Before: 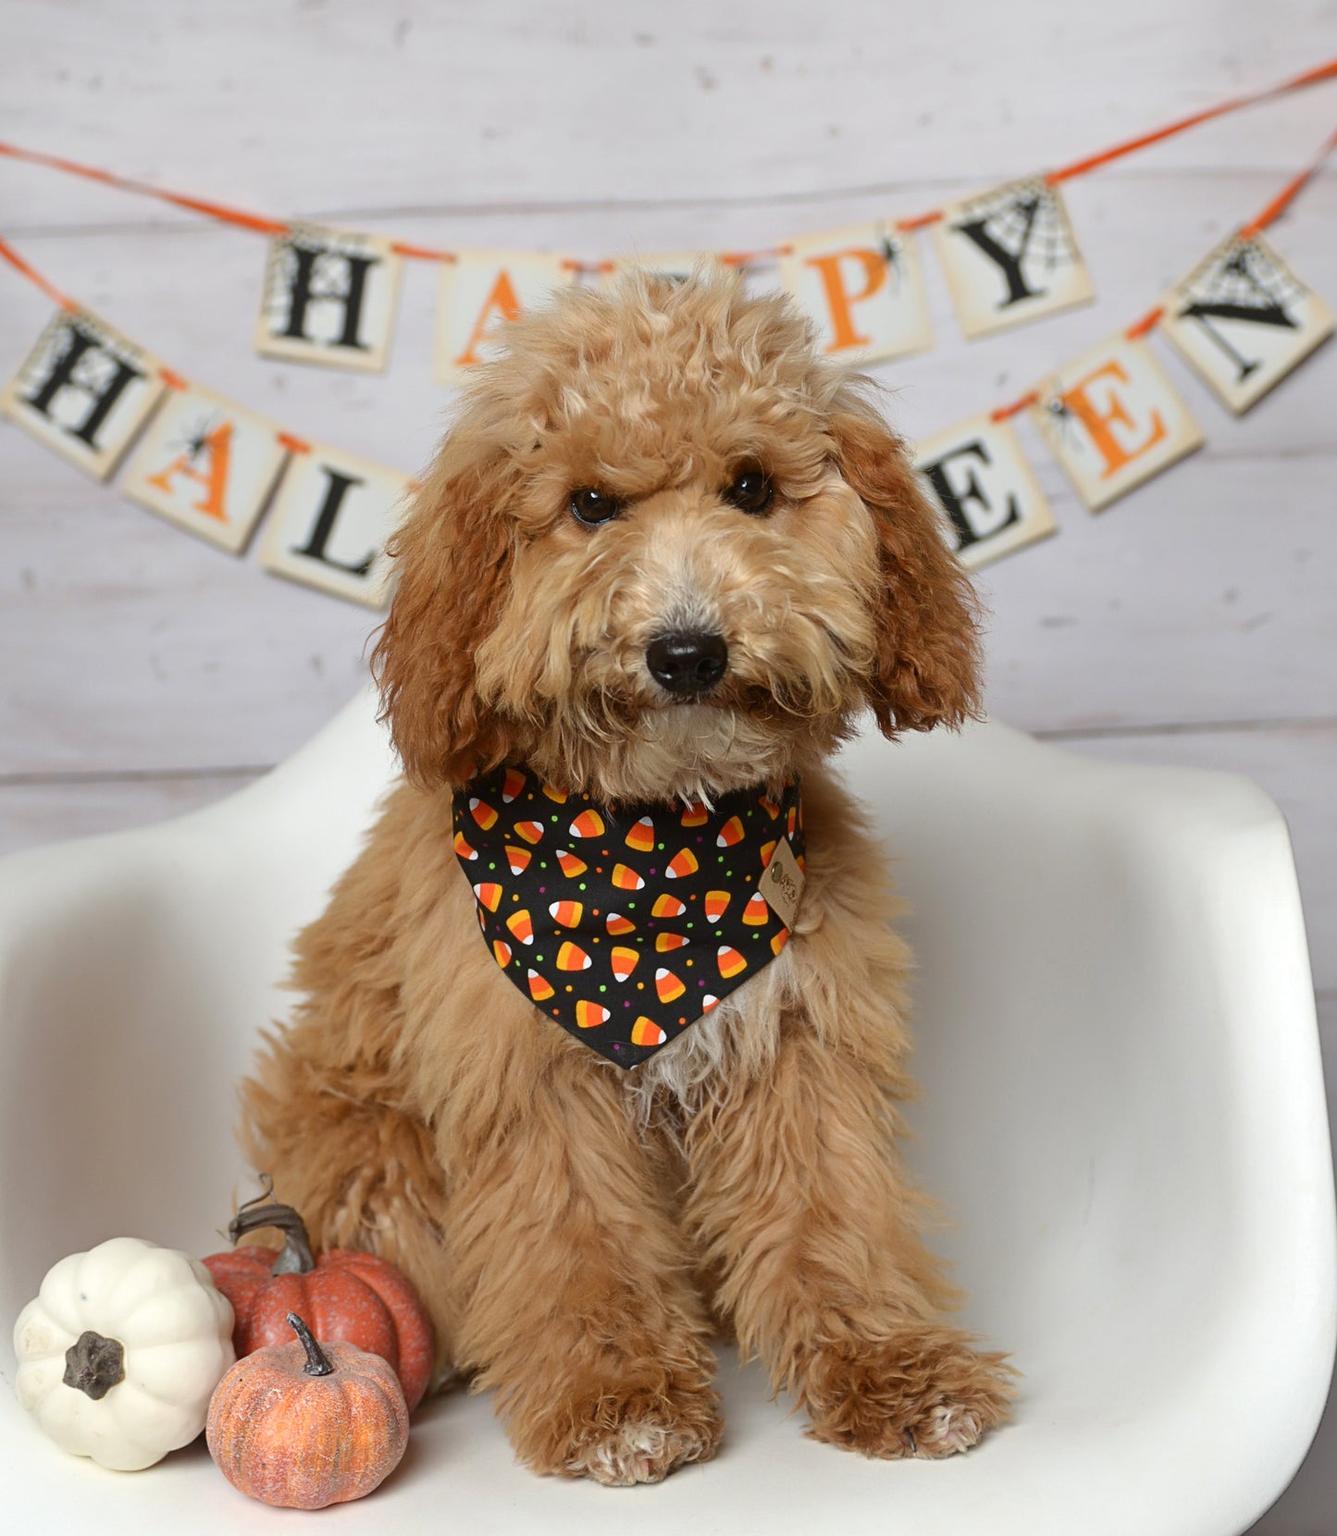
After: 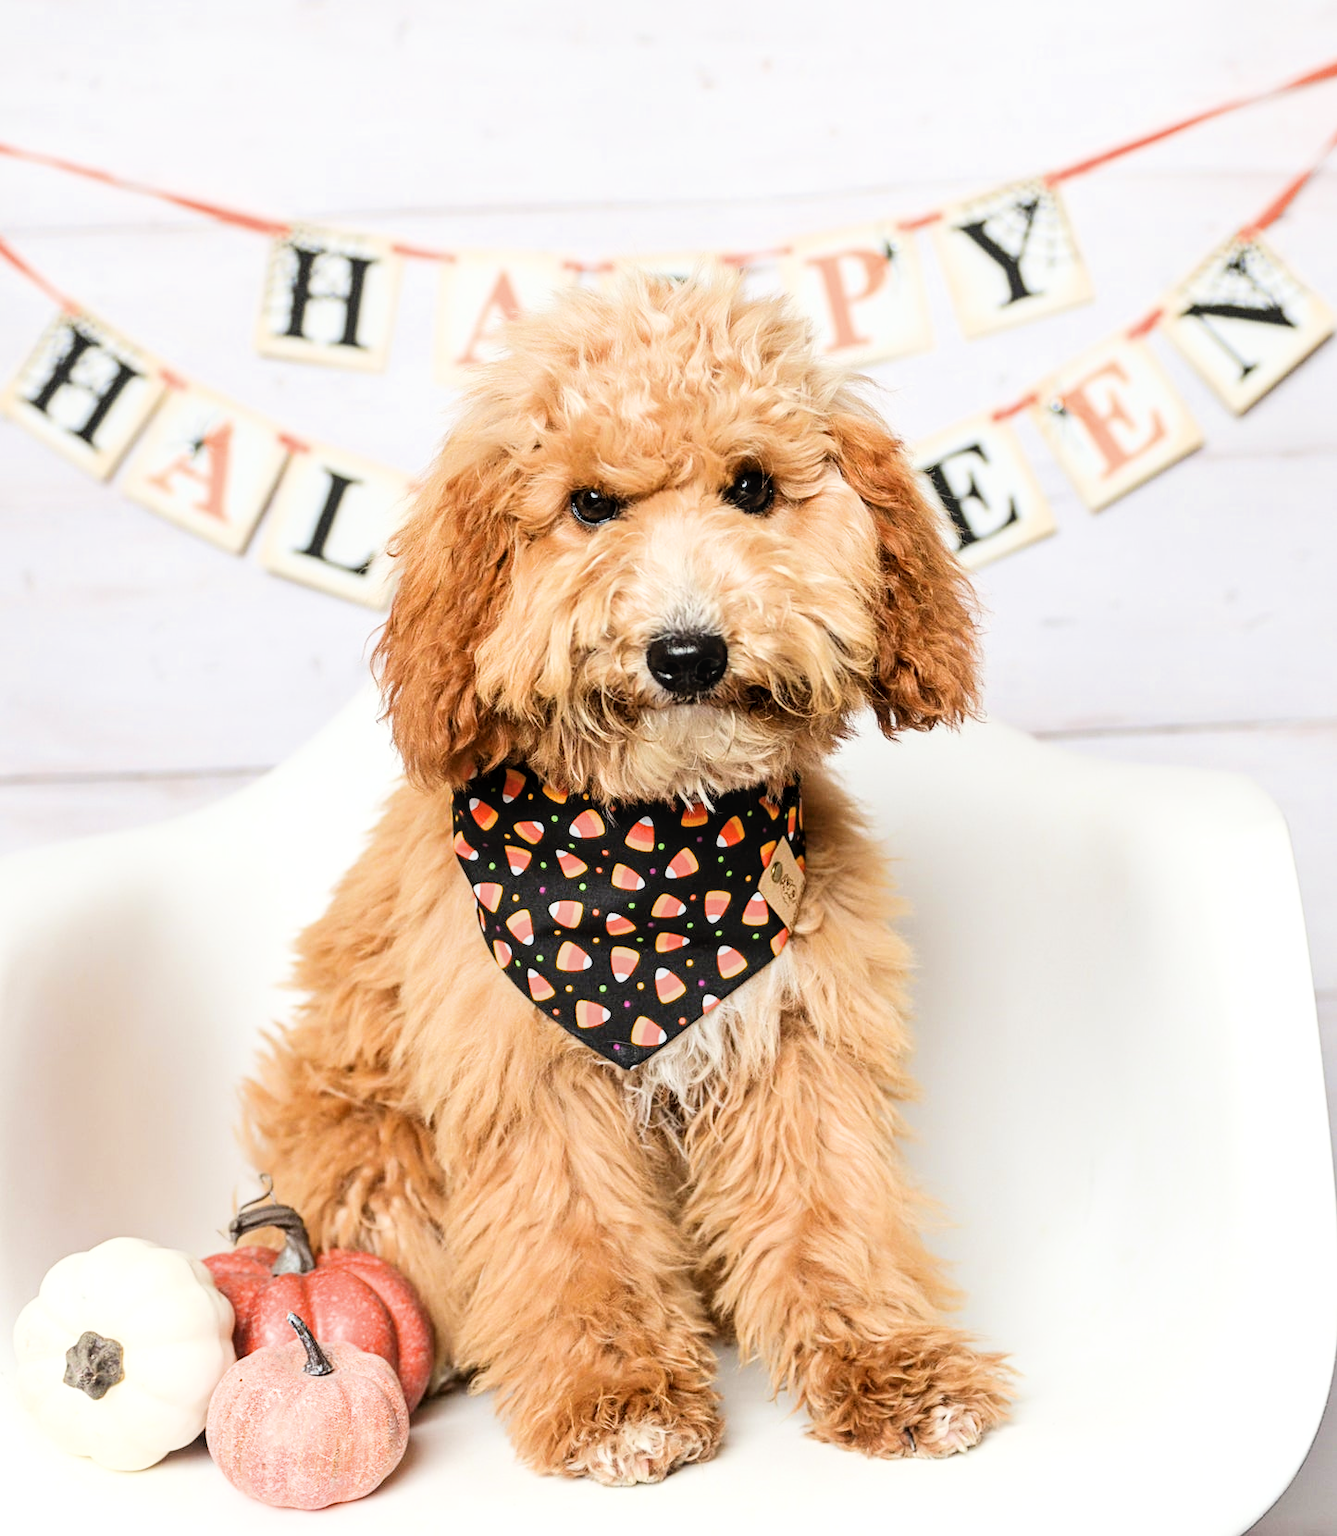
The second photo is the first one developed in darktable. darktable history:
local contrast: on, module defaults
filmic rgb: black relative exposure -5 EV, hardness 2.88, contrast 1.4
exposure: black level correction 0, exposure 1.5 EV, compensate exposure bias true, compensate highlight preservation false
color balance rgb: global vibrance 10%
